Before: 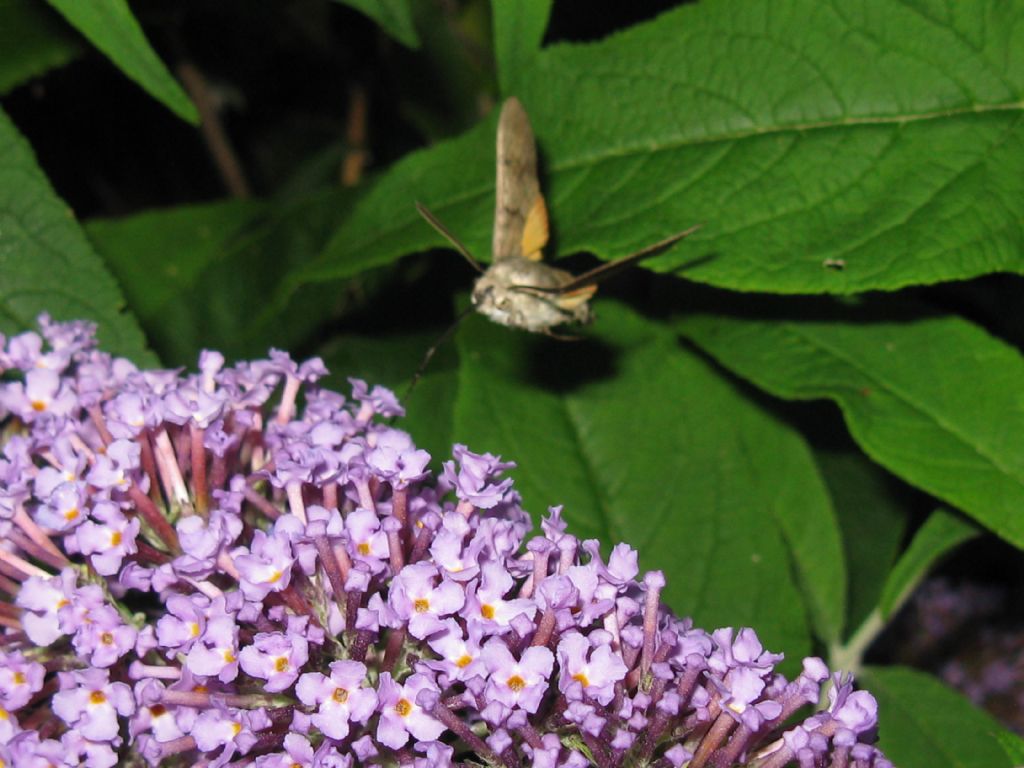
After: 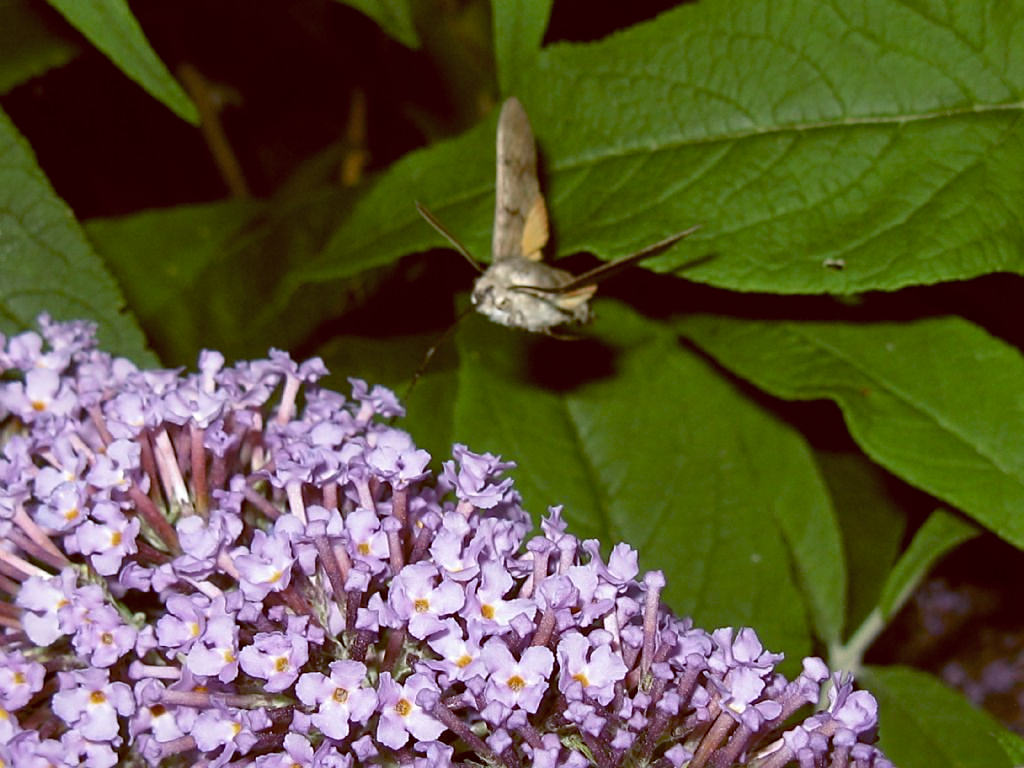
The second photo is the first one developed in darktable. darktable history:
color correction: saturation 0.8
color balance: lift [1, 1.015, 1.004, 0.985], gamma [1, 0.958, 0.971, 1.042], gain [1, 0.956, 0.977, 1.044]
sharpen: on, module defaults
